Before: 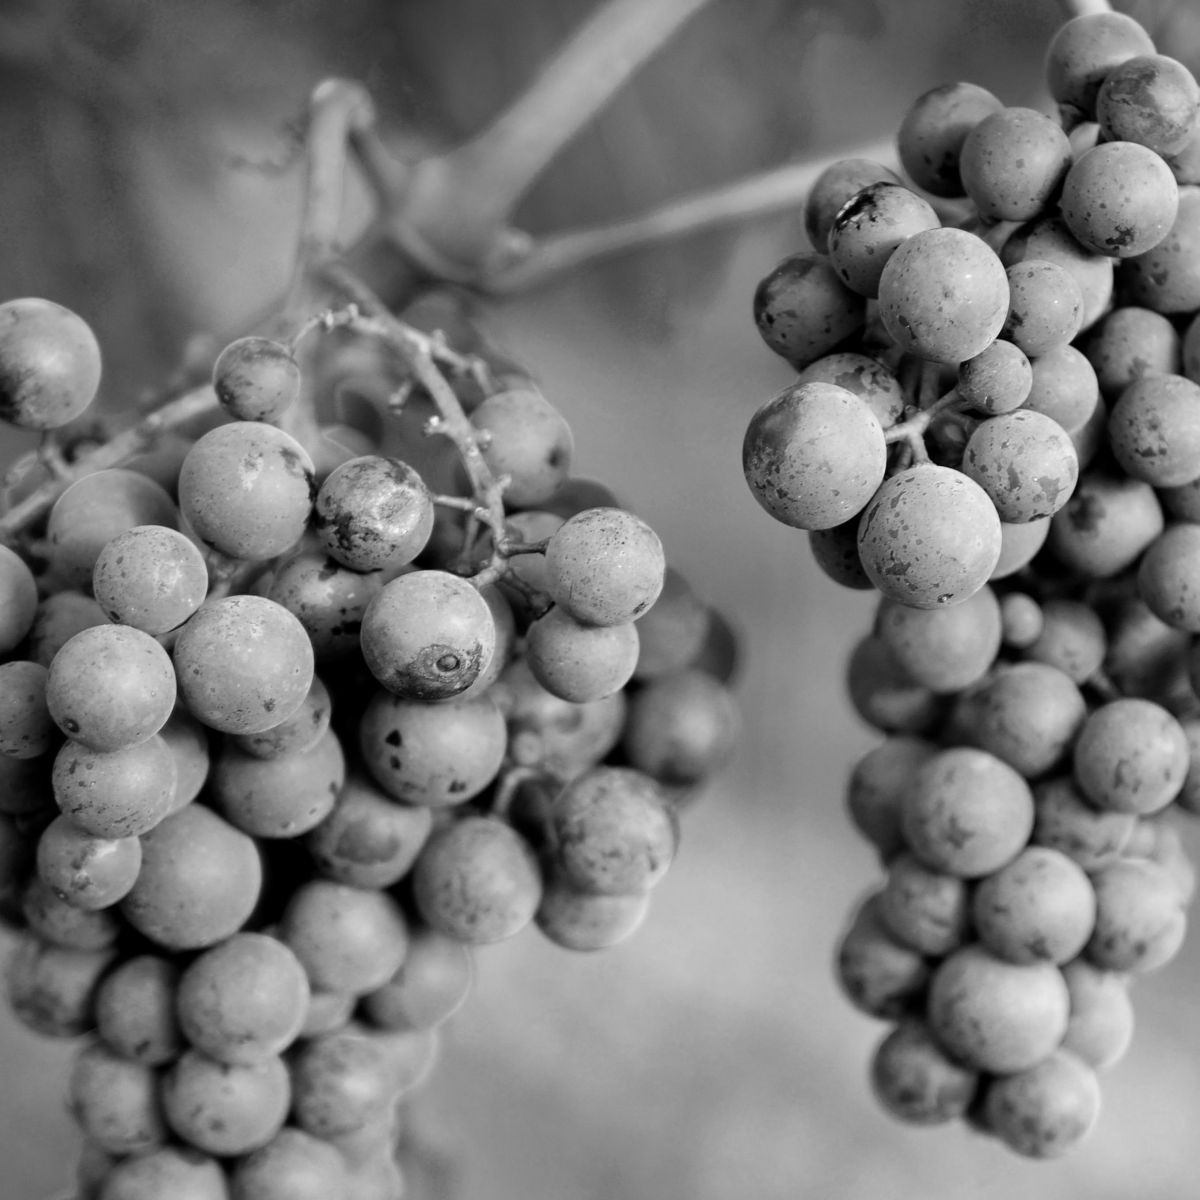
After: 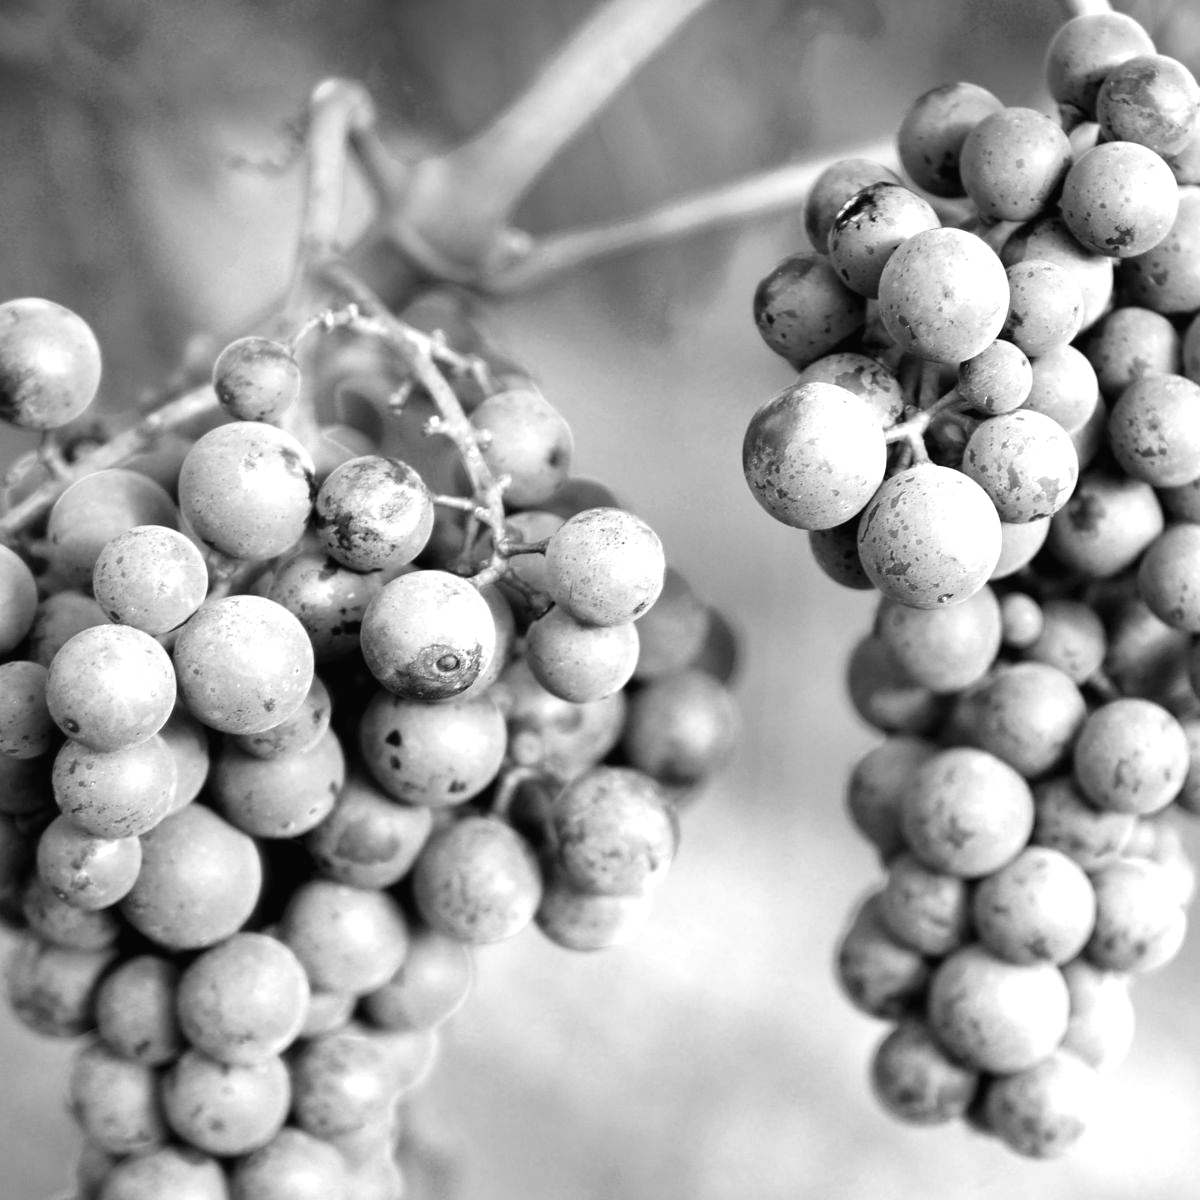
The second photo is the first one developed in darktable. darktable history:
exposure: black level correction -0.001, exposure 0.901 EV, compensate highlight preservation false
